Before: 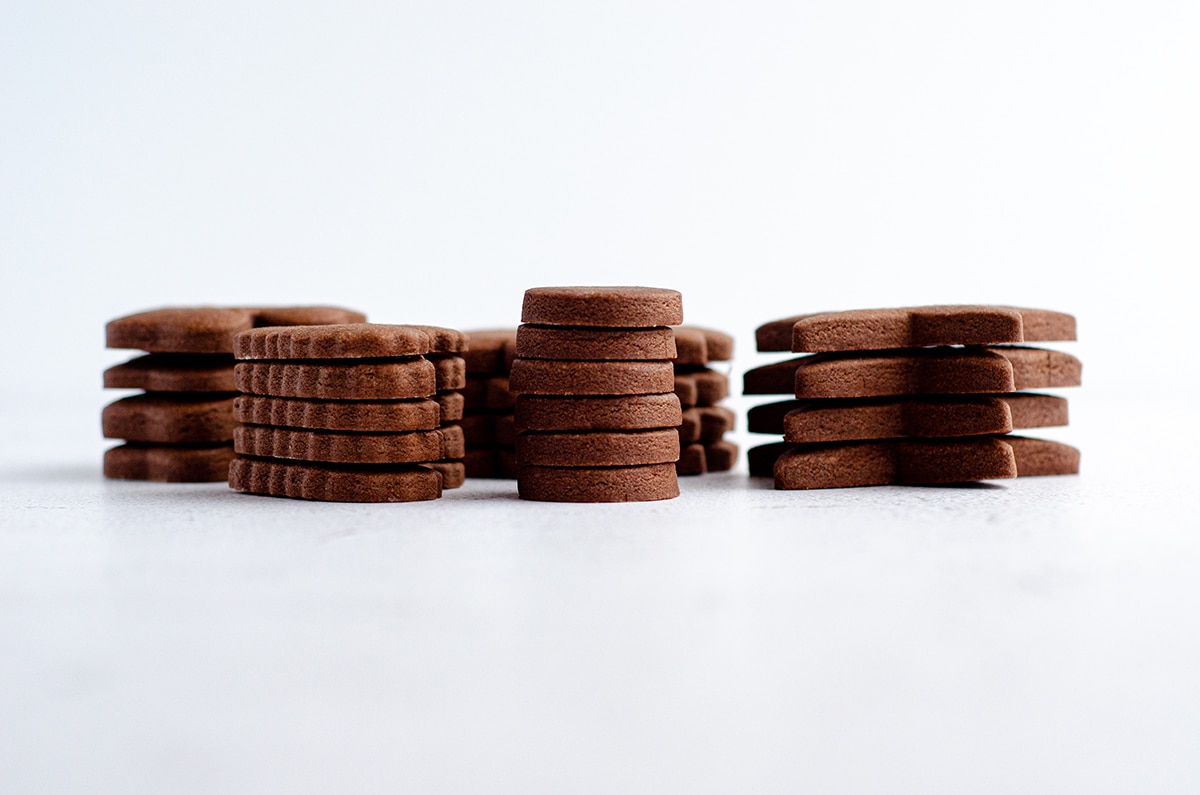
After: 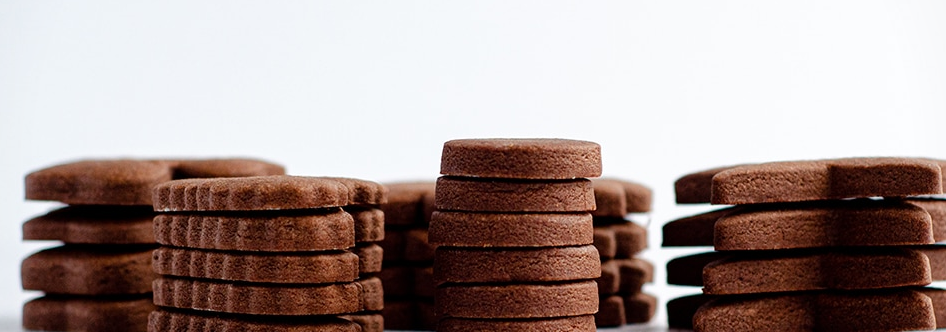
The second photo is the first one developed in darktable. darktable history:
crop: left 6.824%, top 18.624%, right 14.265%, bottom 39.493%
vignetting: fall-off start 92.18%, brightness -0.193, saturation -0.289
